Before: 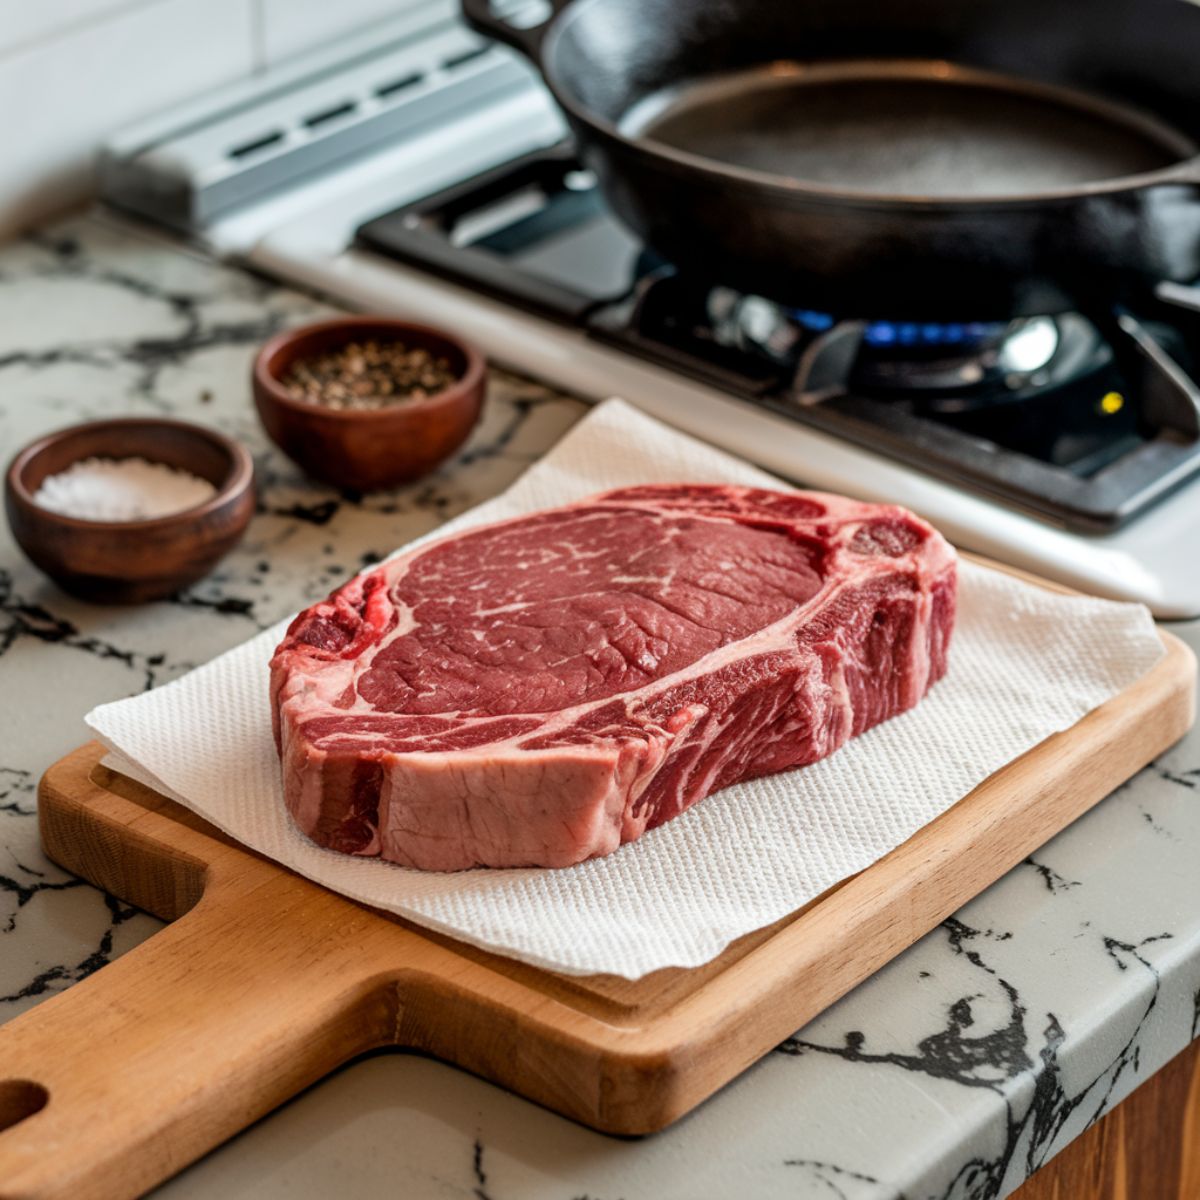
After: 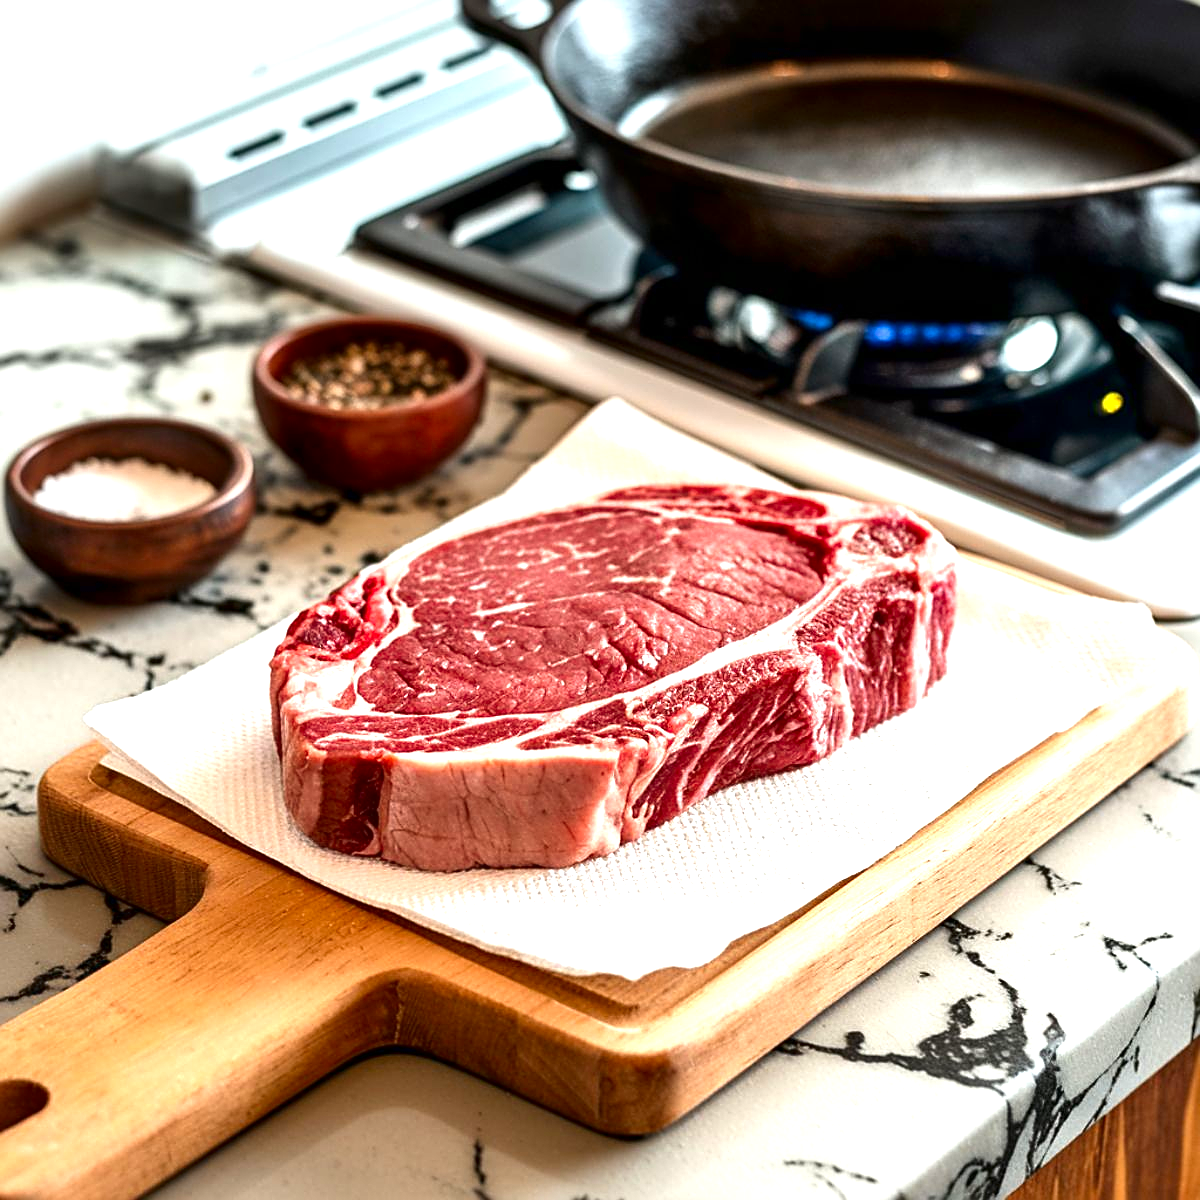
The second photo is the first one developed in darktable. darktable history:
exposure: black level correction 0, exposure 1.2 EV, compensate highlight preservation false
sharpen: amount 0.55
contrast brightness saturation: contrast 0.07, brightness -0.13, saturation 0.06
